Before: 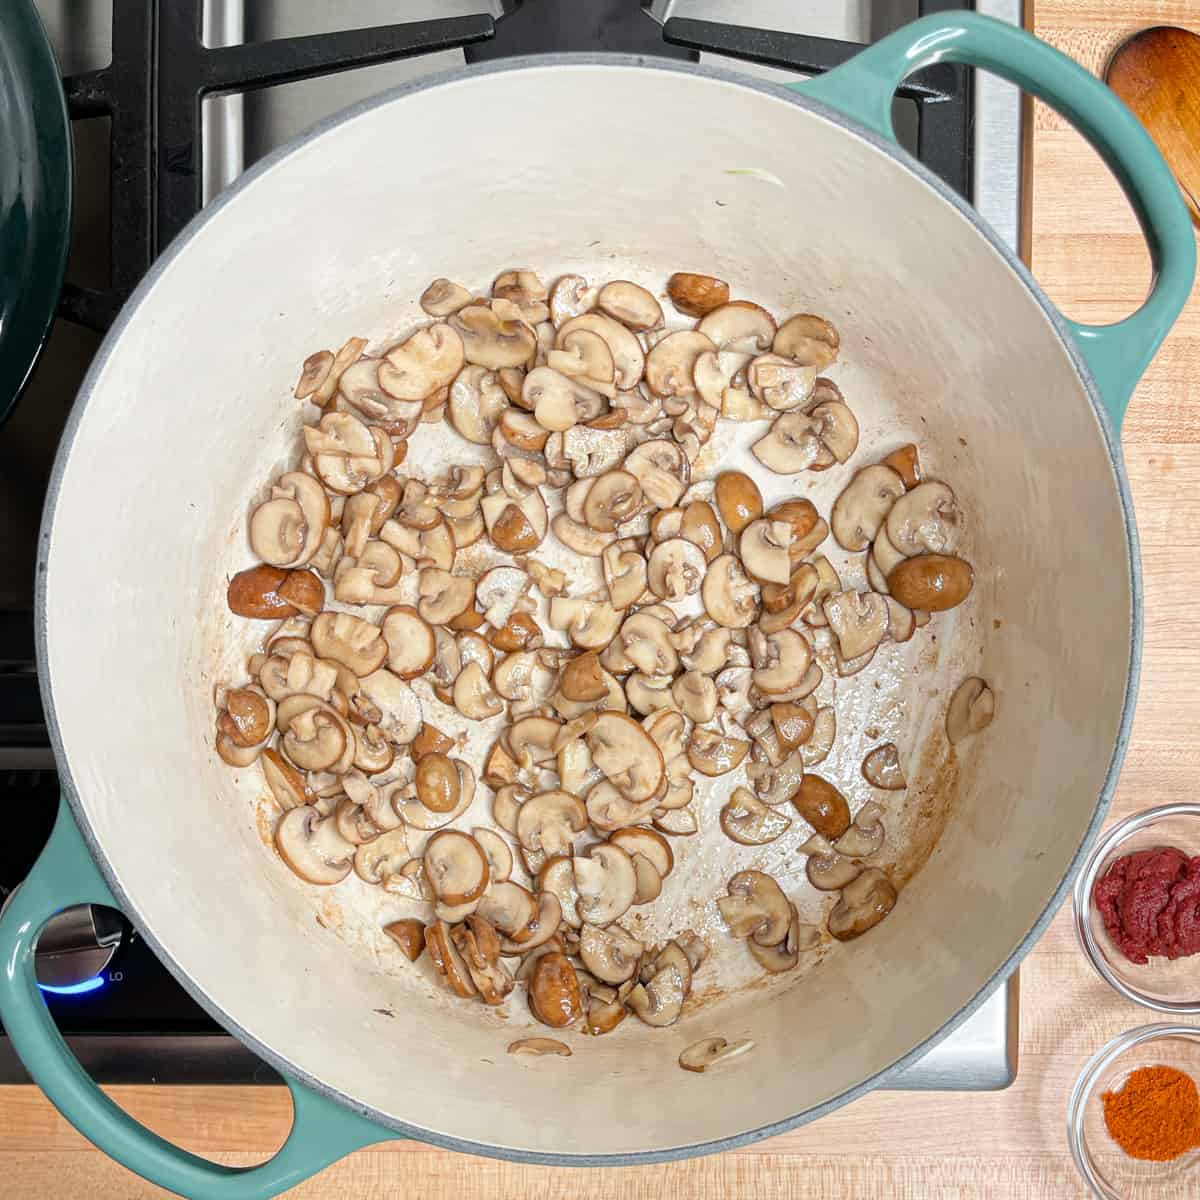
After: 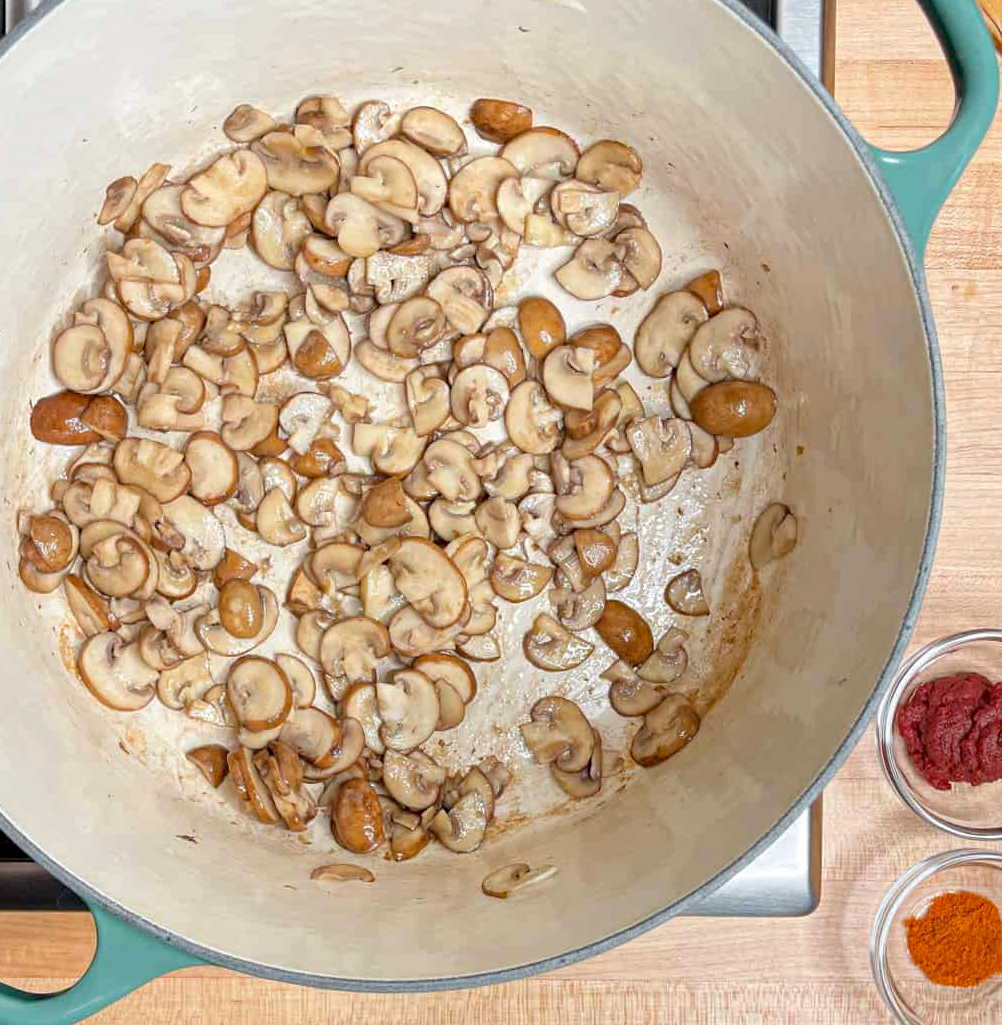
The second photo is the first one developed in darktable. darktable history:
crop: left 16.429%, top 14.557%
haze removal: compatibility mode true, adaptive false
